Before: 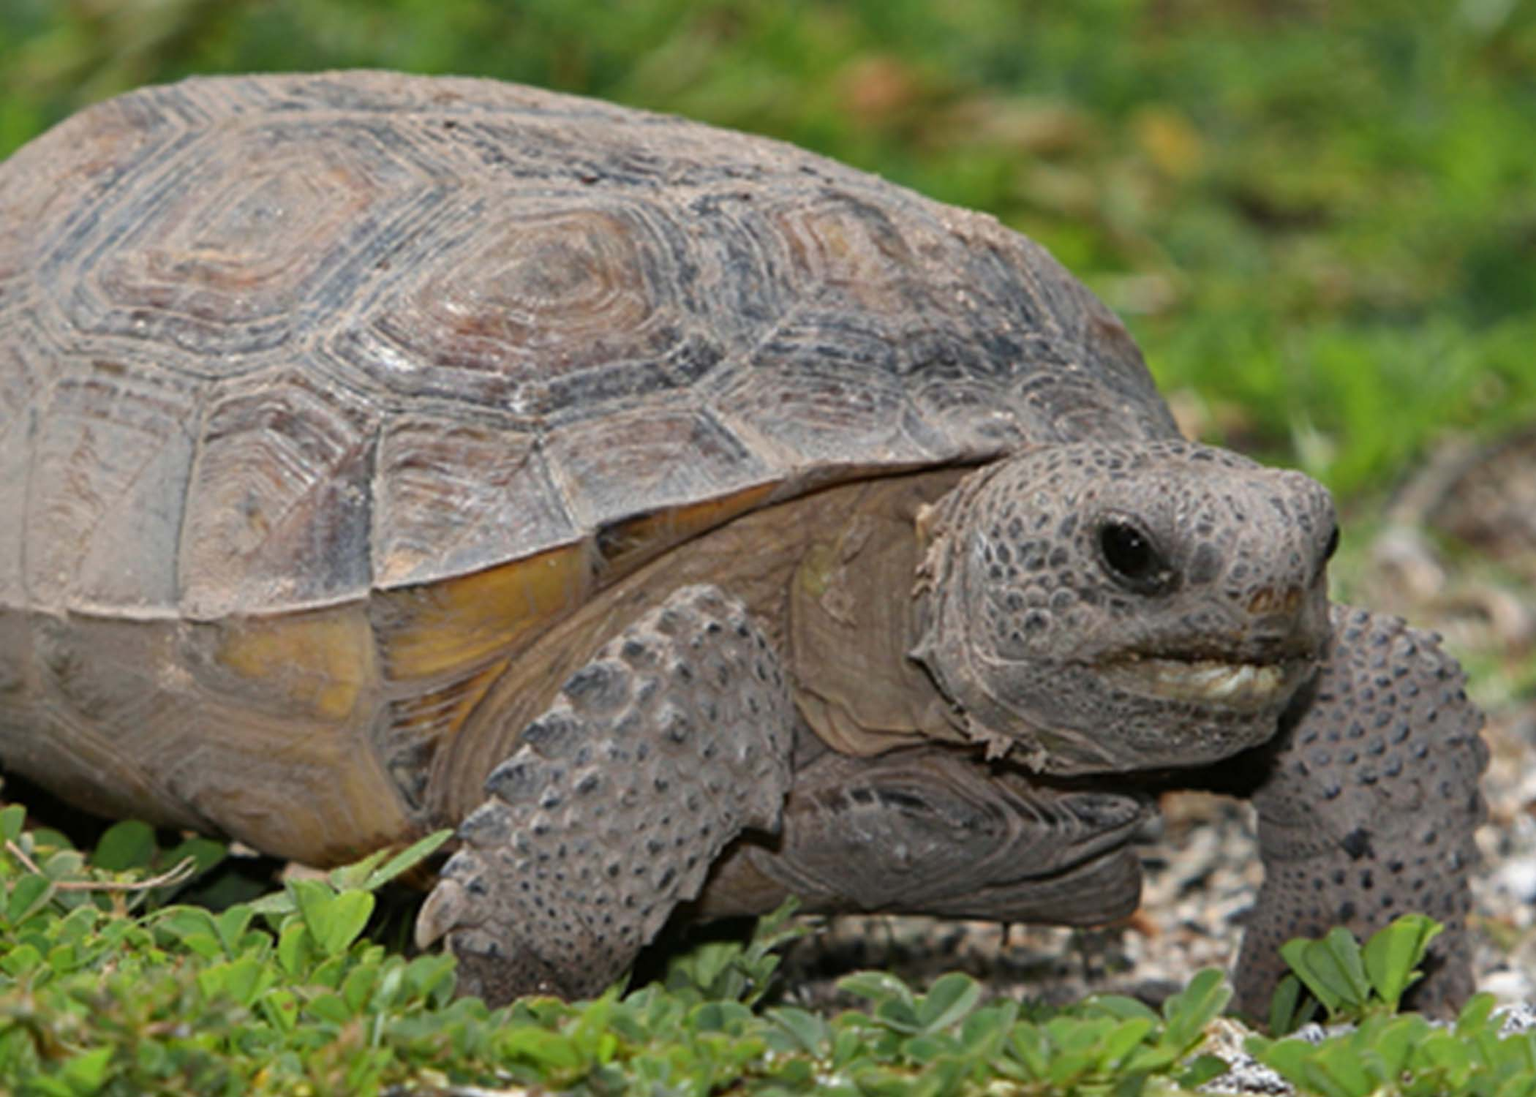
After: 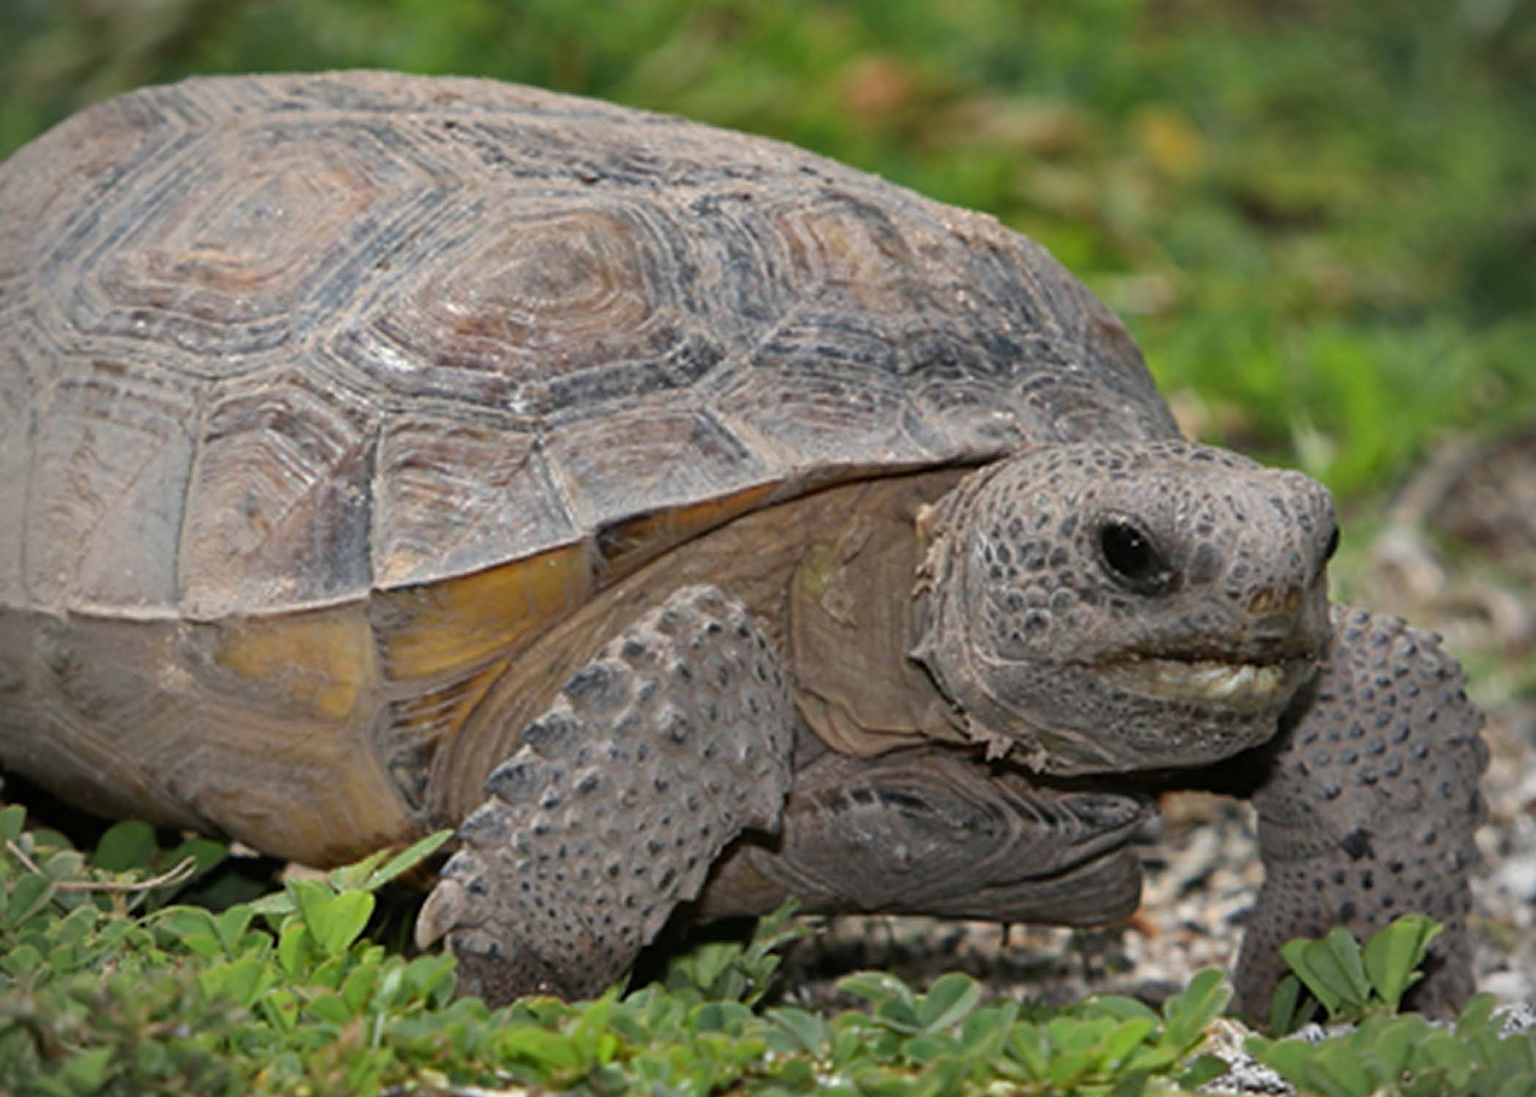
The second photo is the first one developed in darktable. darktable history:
vignetting: on, module defaults
sharpen: on, module defaults
